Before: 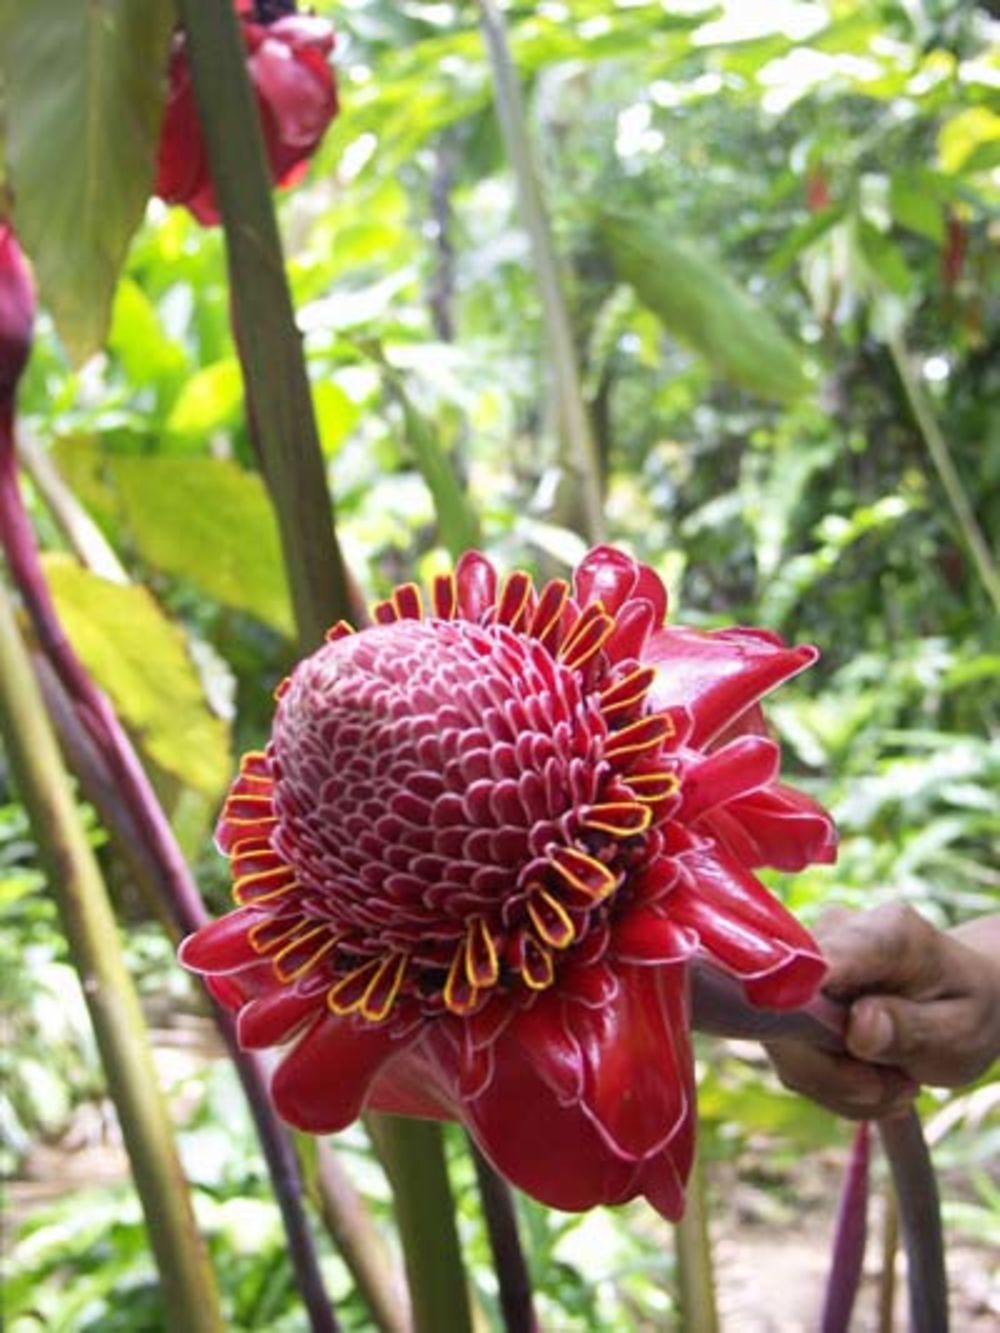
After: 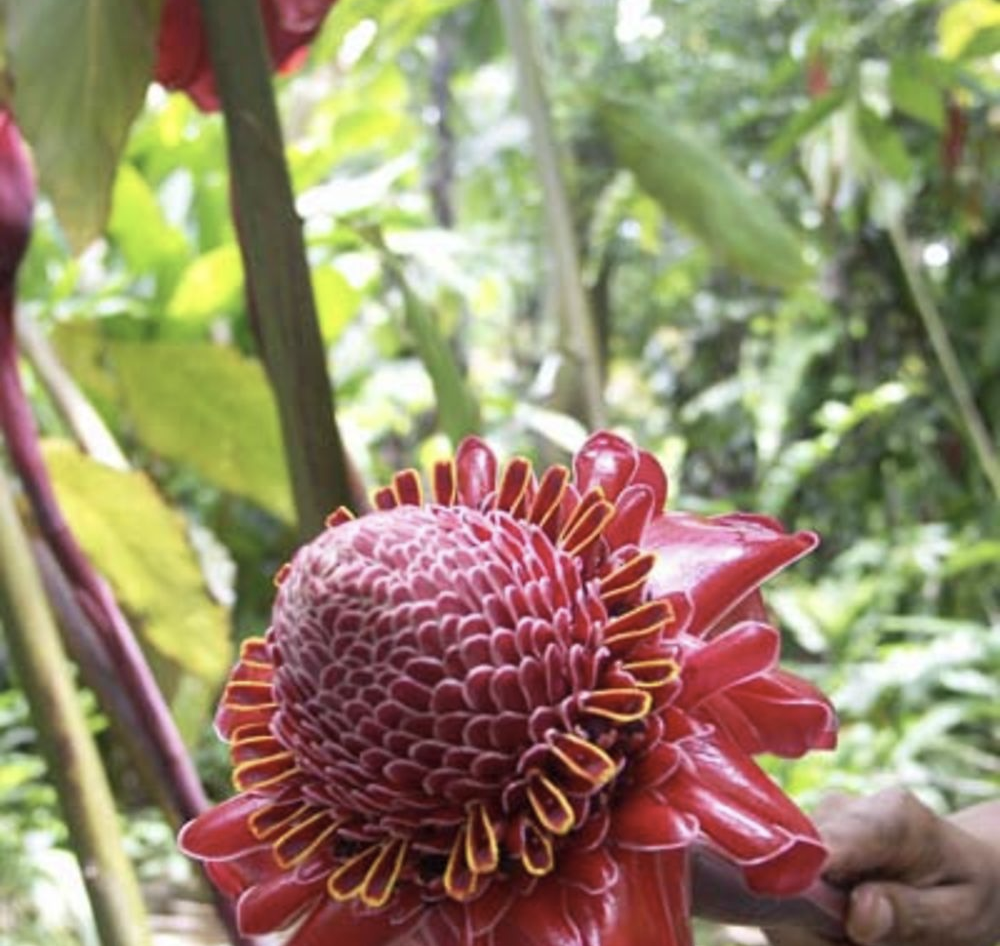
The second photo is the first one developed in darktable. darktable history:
crop and rotate: top 8.588%, bottom 20.423%
color correction: highlights b* 0.062, saturation 0.791
